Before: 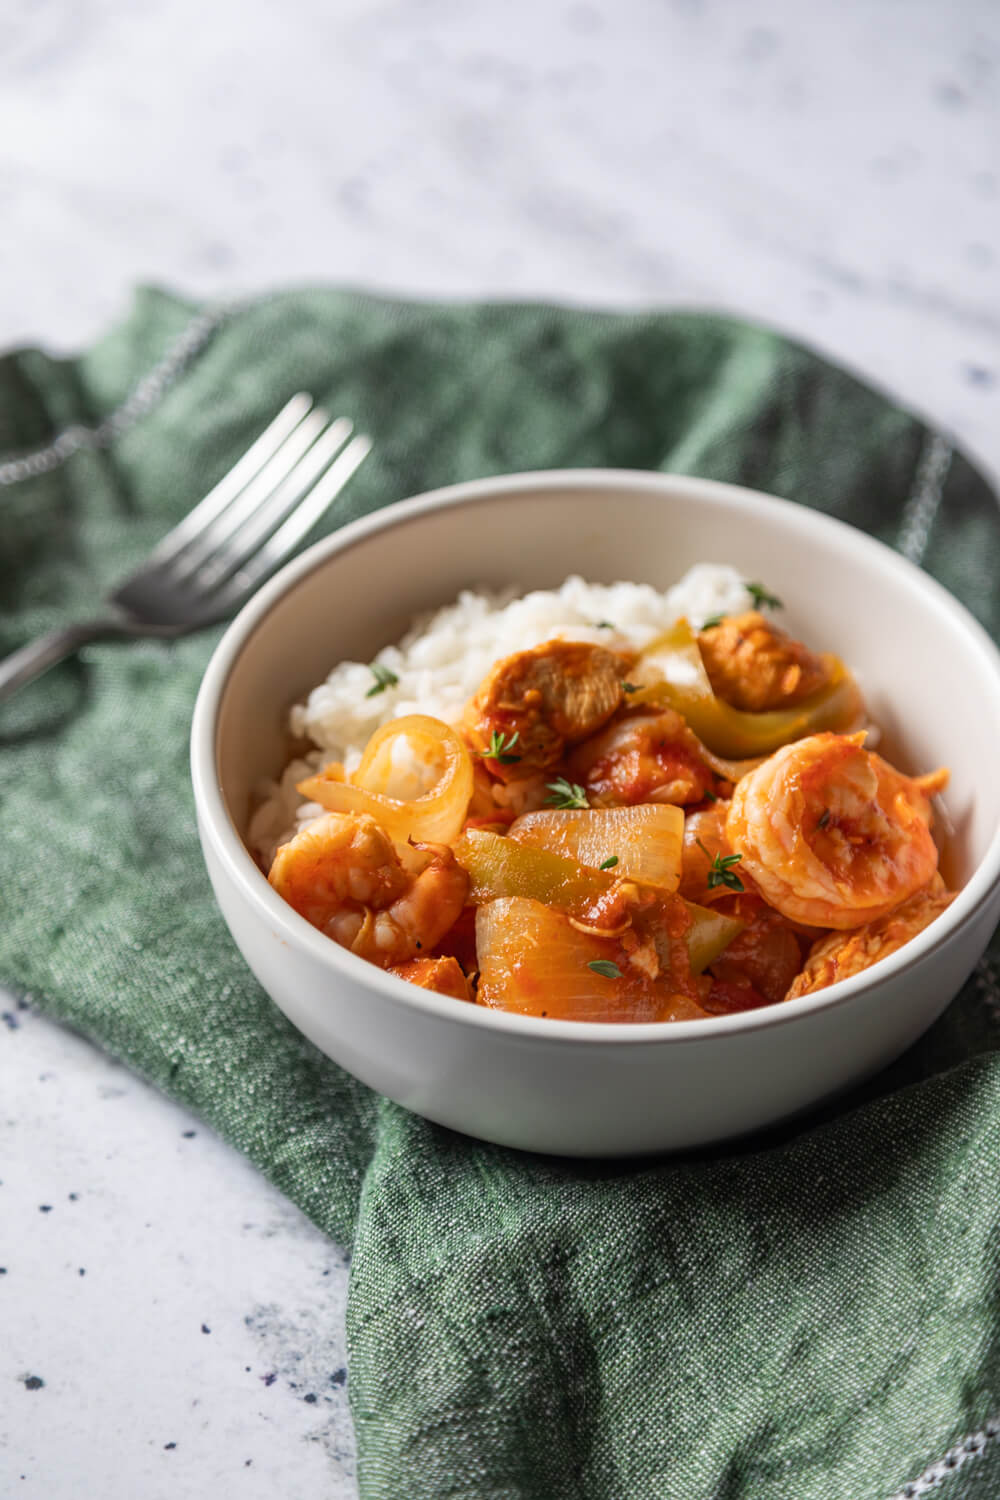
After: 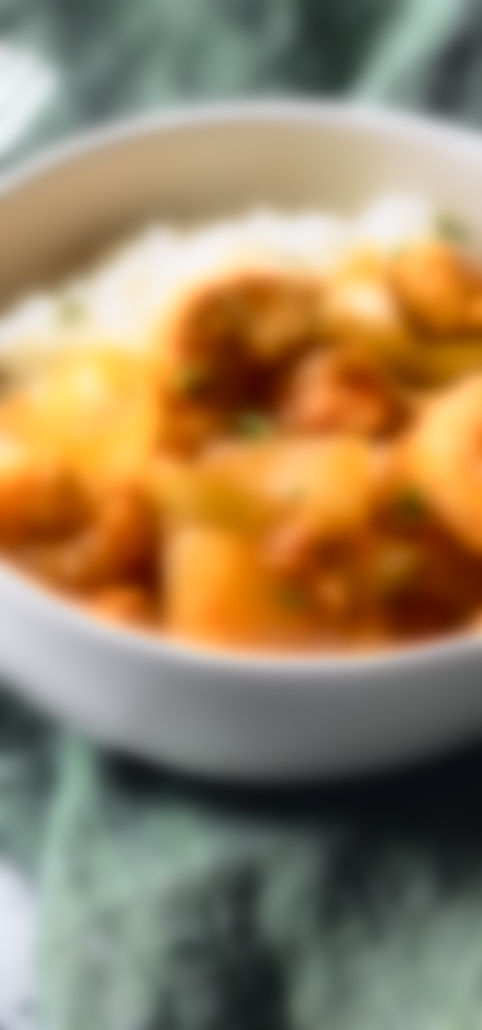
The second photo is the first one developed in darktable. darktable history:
crop: left 31.379%, top 24.658%, right 20.326%, bottom 6.628%
tone curve: curves: ch0 [(0, 0.023) (0.104, 0.058) (0.21, 0.162) (0.469, 0.524) (0.579, 0.65) (0.725, 0.8) (0.858, 0.903) (1, 0.974)]; ch1 [(0, 0) (0.414, 0.395) (0.447, 0.447) (0.502, 0.501) (0.521, 0.512) (0.566, 0.566) (0.618, 0.61) (0.654, 0.642) (1, 1)]; ch2 [(0, 0) (0.369, 0.388) (0.437, 0.453) (0.492, 0.485) (0.524, 0.508) (0.553, 0.566) (0.583, 0.608) (1, 1)], color space Lab, independent channels, preserve colors none
exposure: exposure 0.2 EV, compensate highlight preservation false
lowpass: on, module defaults
